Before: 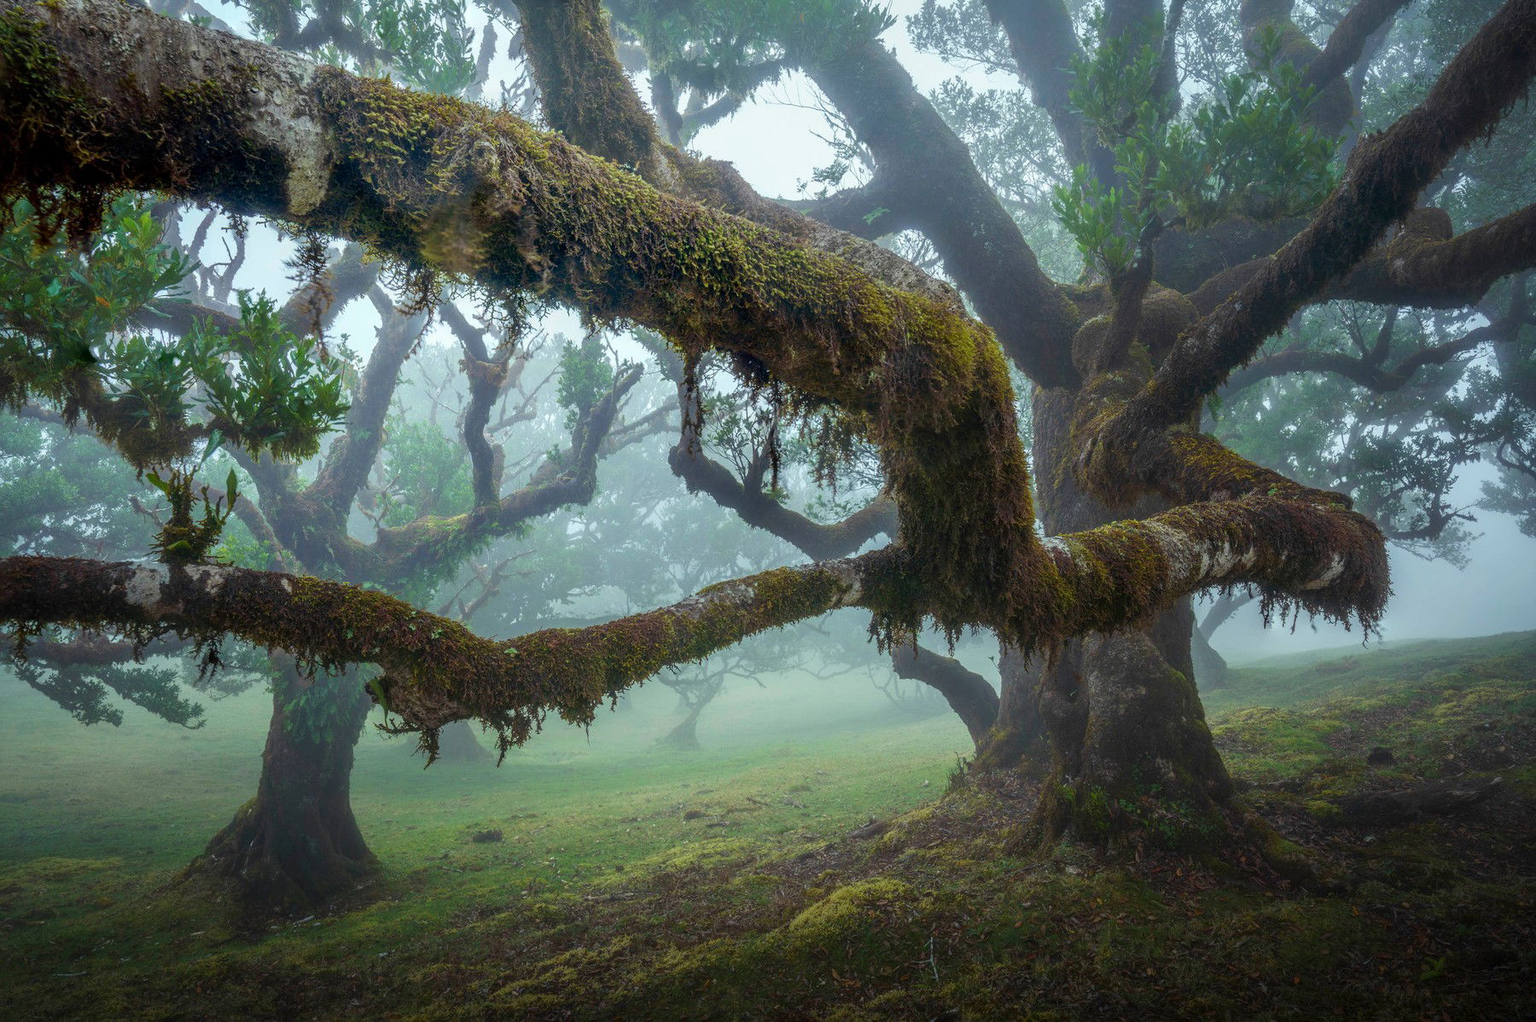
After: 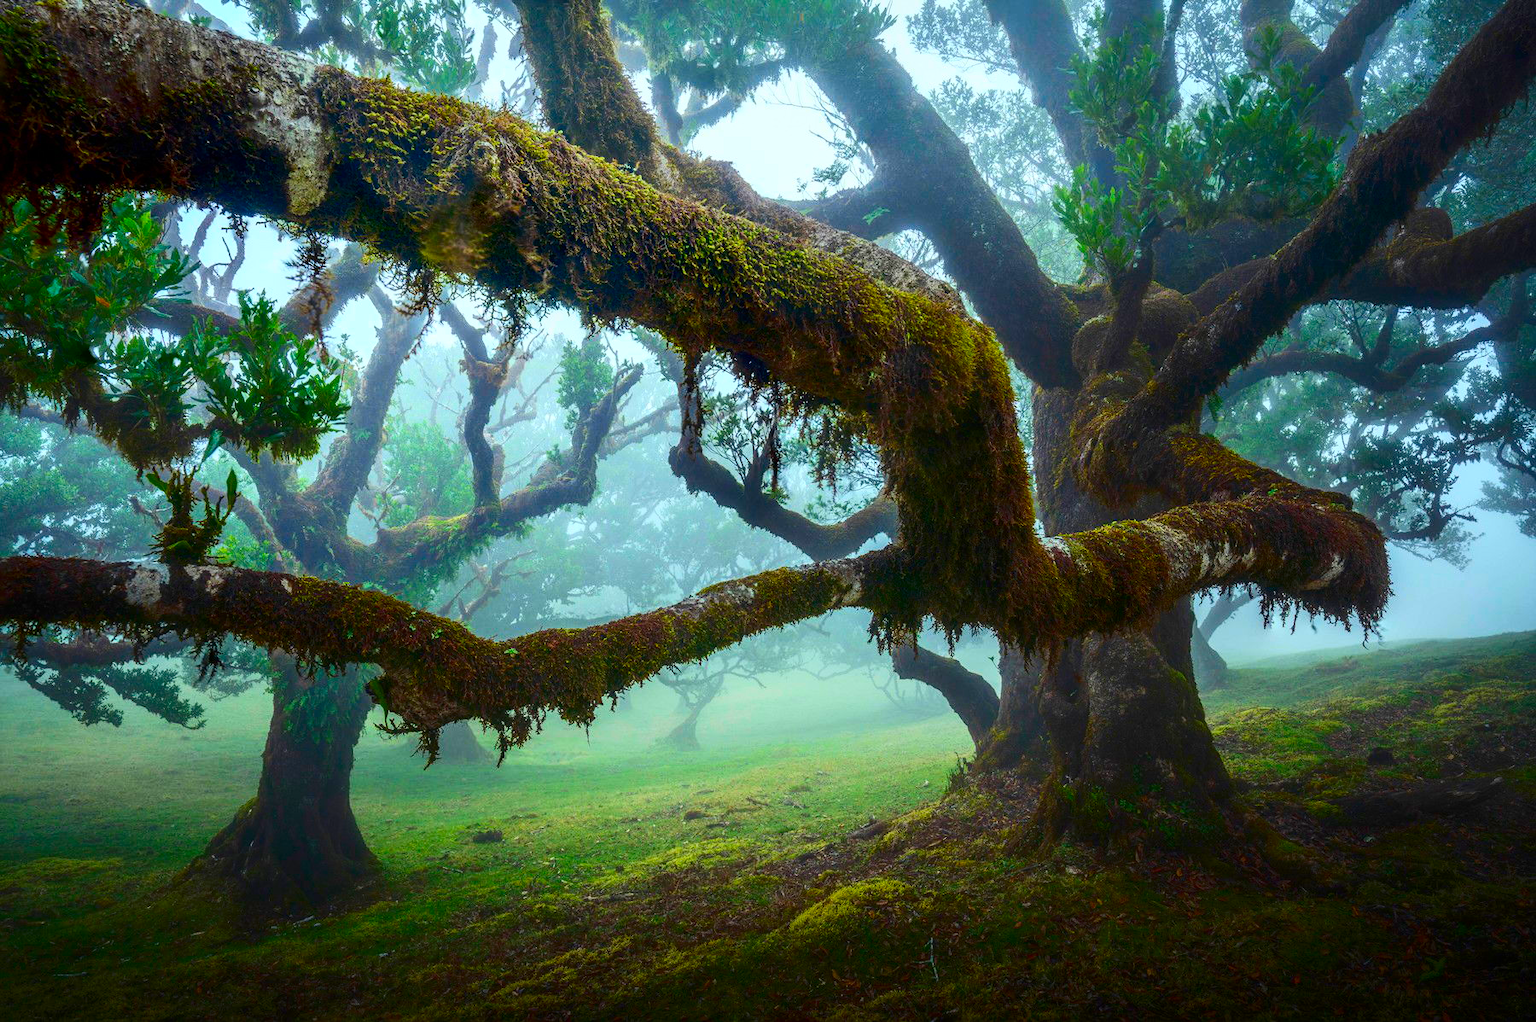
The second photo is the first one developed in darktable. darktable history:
contrast brightness saturation: contrast 0.263, brightness 0.011, saturation 0.867
